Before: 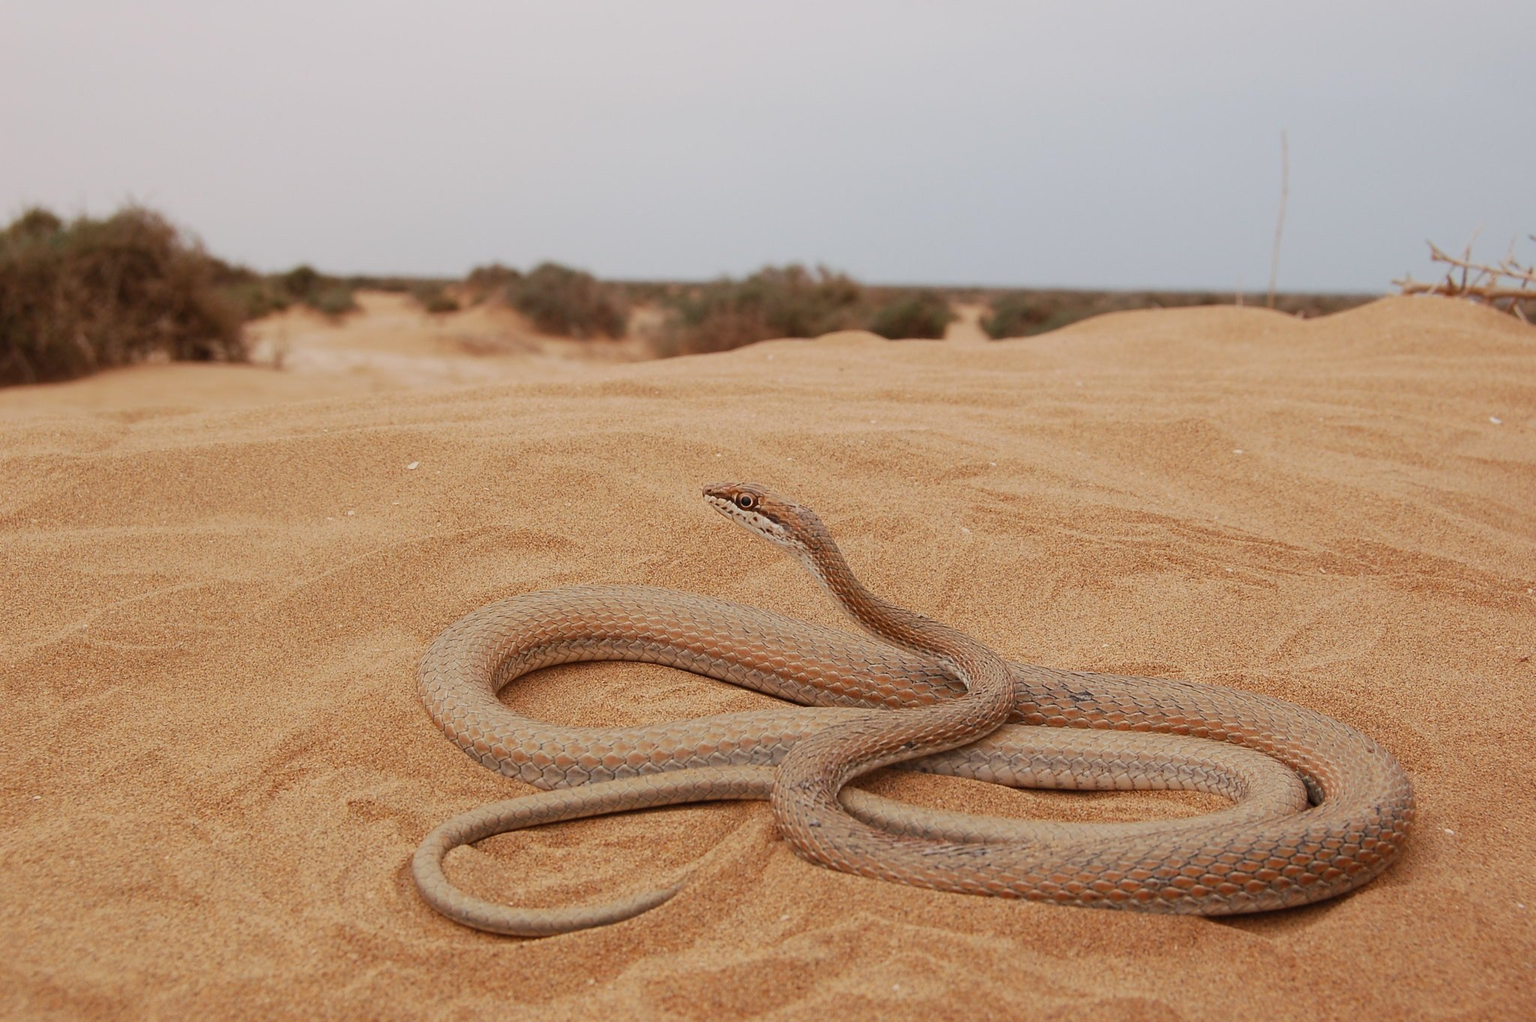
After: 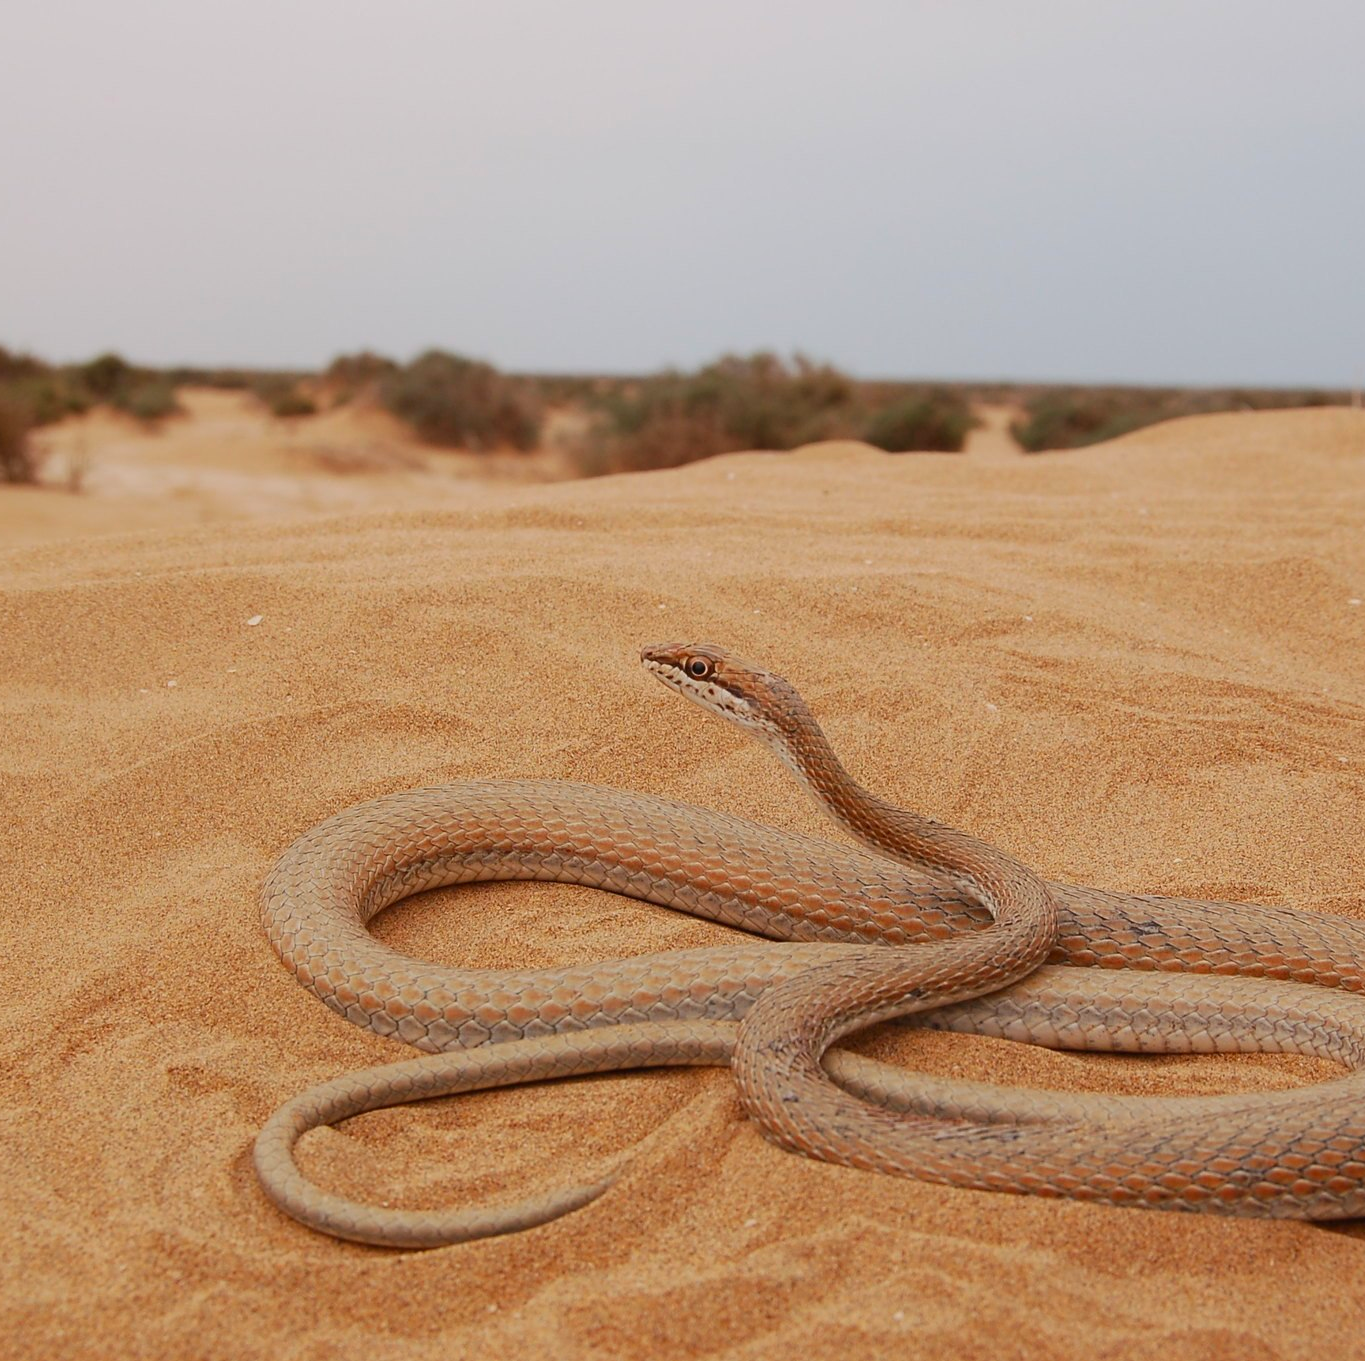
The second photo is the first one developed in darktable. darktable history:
crop and rotate: left 14.476%, right 18.835%
contrast brightness saturation: saturation 0.178
